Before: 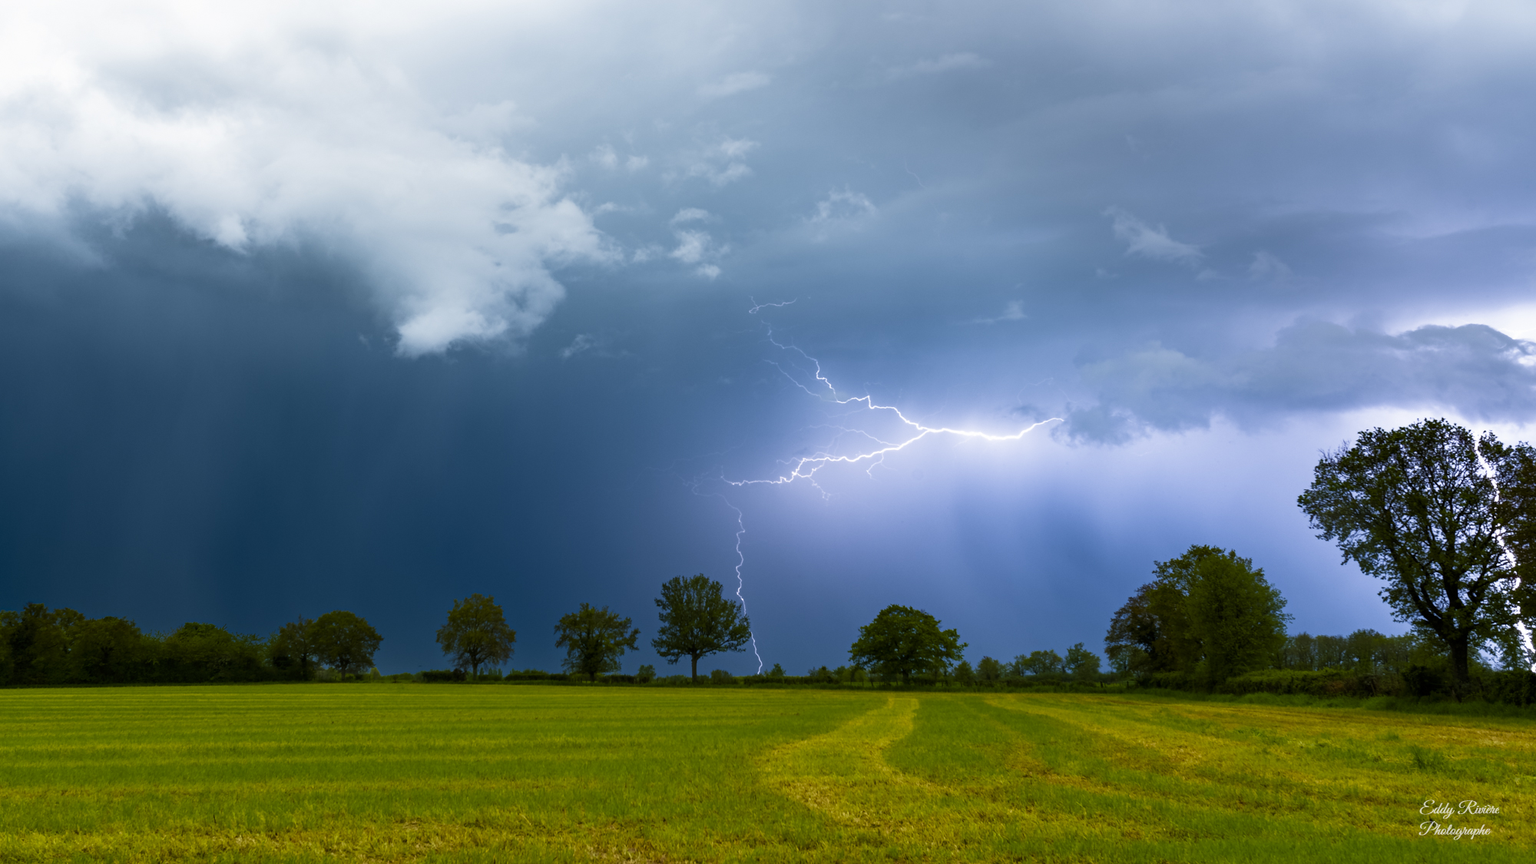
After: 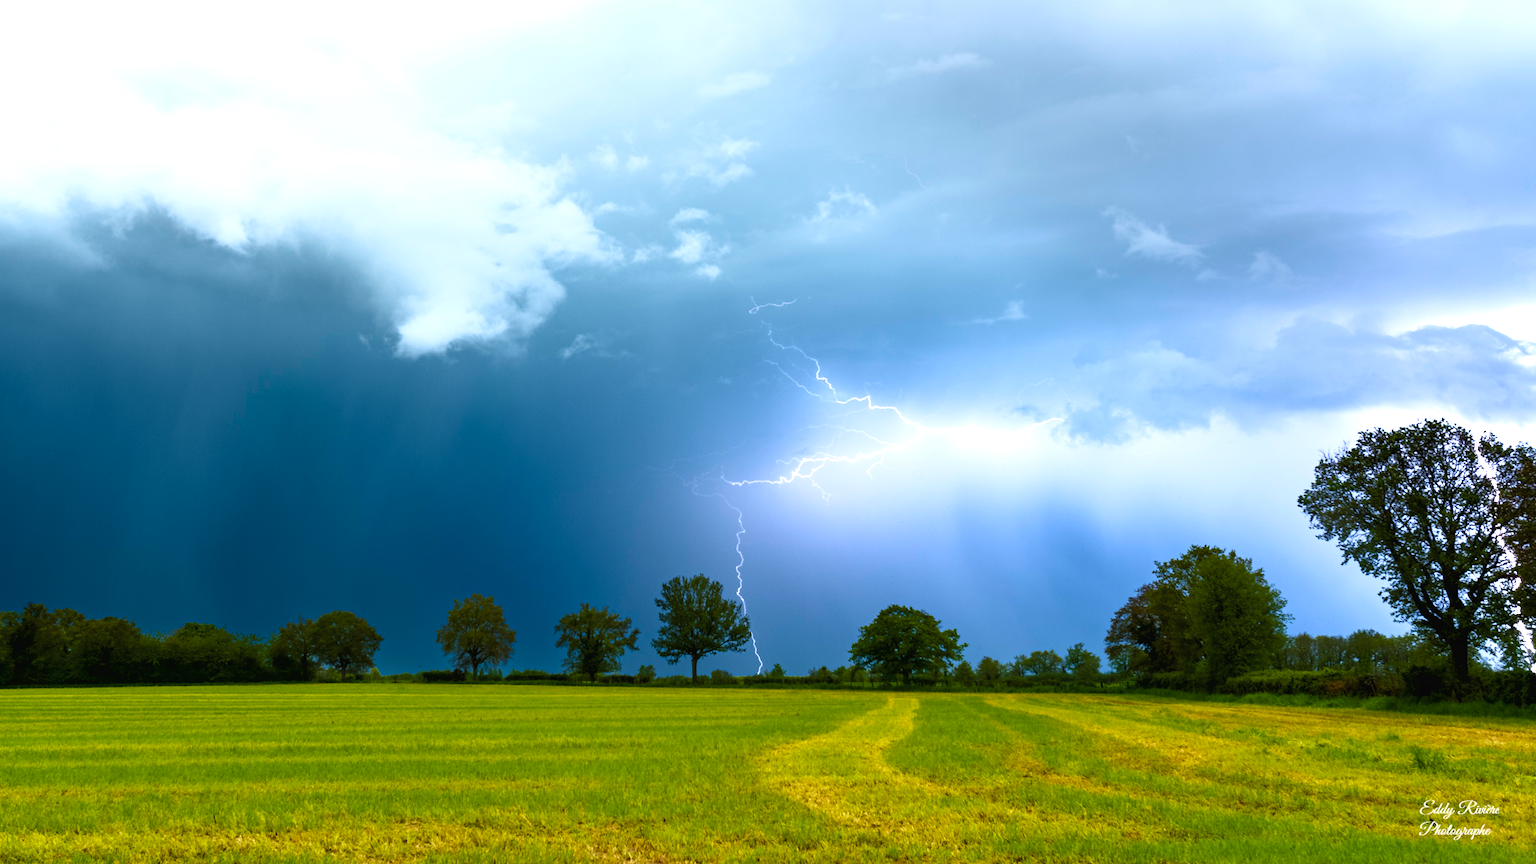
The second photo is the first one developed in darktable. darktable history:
exposure: black level correction 0, exposure 0.302 EV, compensate exposure bias true, compensate highlight preservation false
tone curve: curves: ch0 [(0, 0) (0.003, 0.019) (0.011, 0.022) (0.025, 0.03) (0.044, 0.049) (0.069, 0.08) (0.1, 0.111) (0.136, 0.144) (0.177, 0.189) (0.224, 0.23) (0.277, 0.285) (0.335, 0.356) (0.399, 0.428) (0.468, 0.511) (0.543, 0.597) (0.623, 0.682) (0.709, 0.773) (0.801, 0.865) (0.898, 0.945) (1, 1)], color space Lab, independent channels, preserve colors none
